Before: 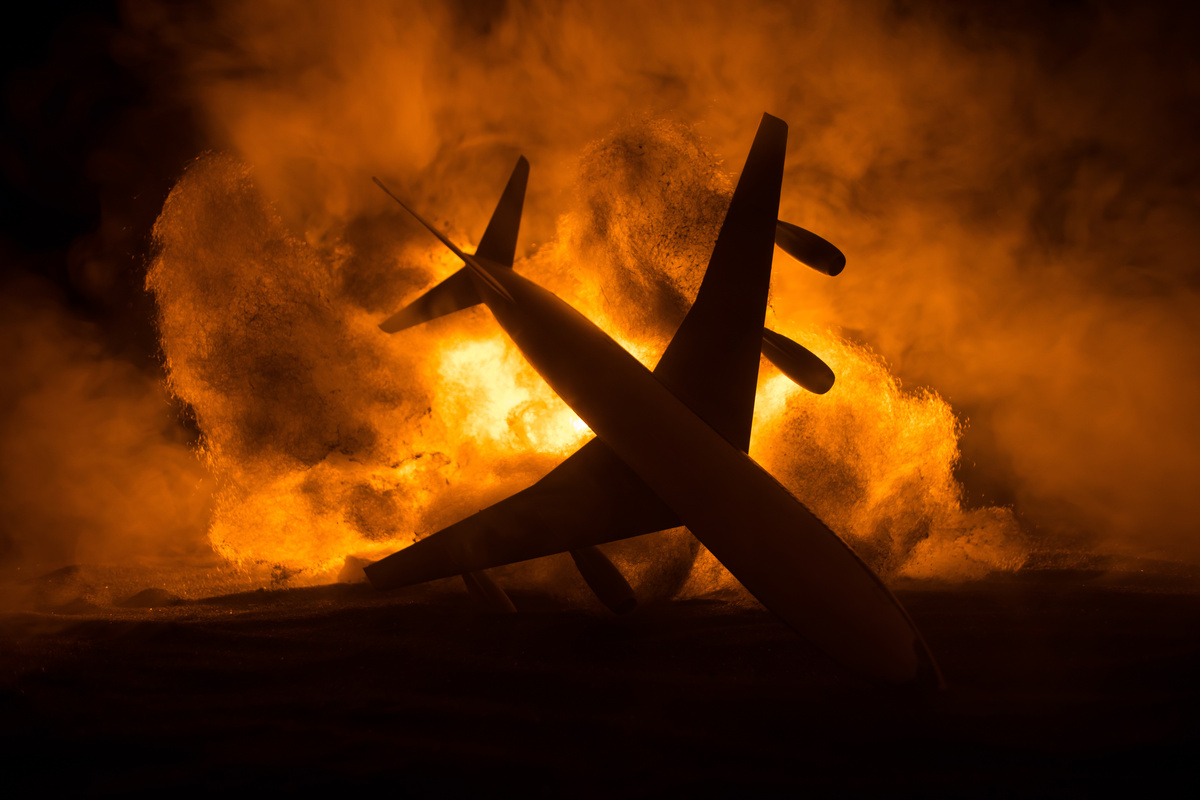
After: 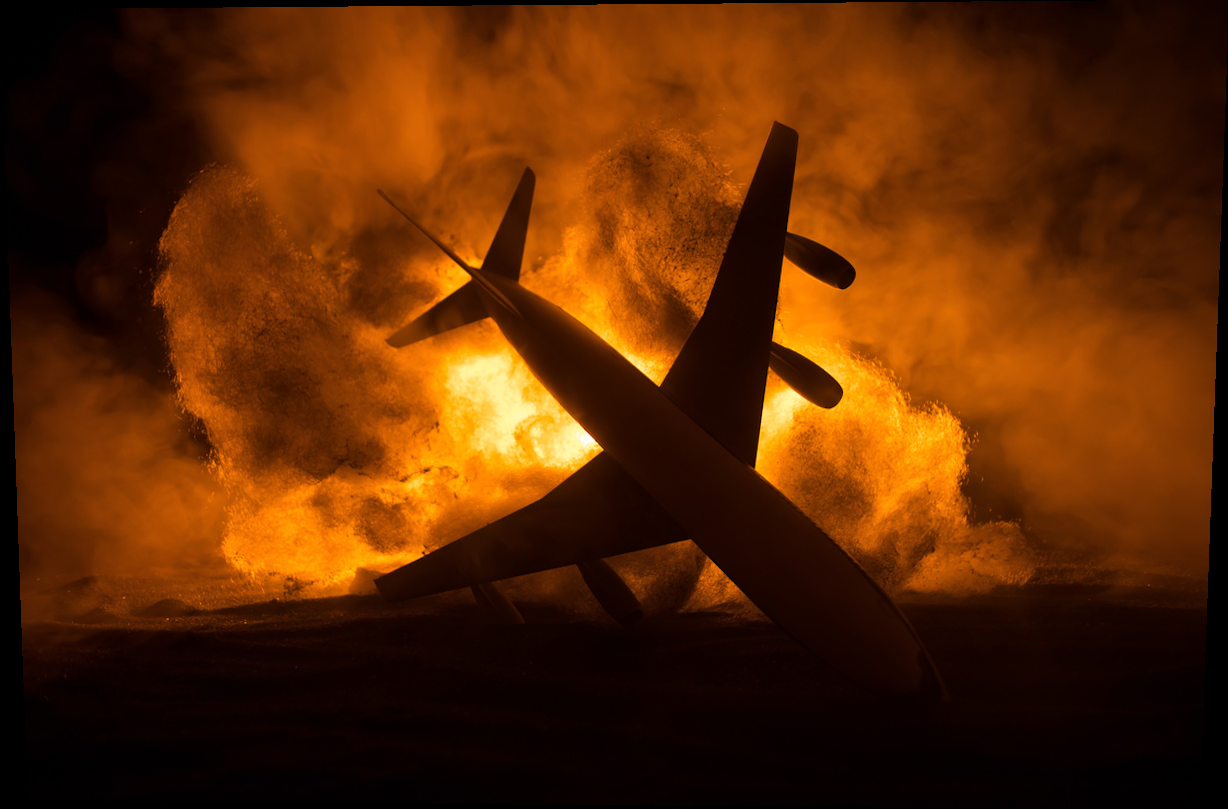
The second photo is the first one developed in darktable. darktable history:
local contrast: mode bilateral grid, contrast 15, coarseness 36, detail 105%, midtone range 0.2
rotate and perspective: lens shift (vertical) 0.048, lens shift (horizontal) -0.024, automatic cropping off
